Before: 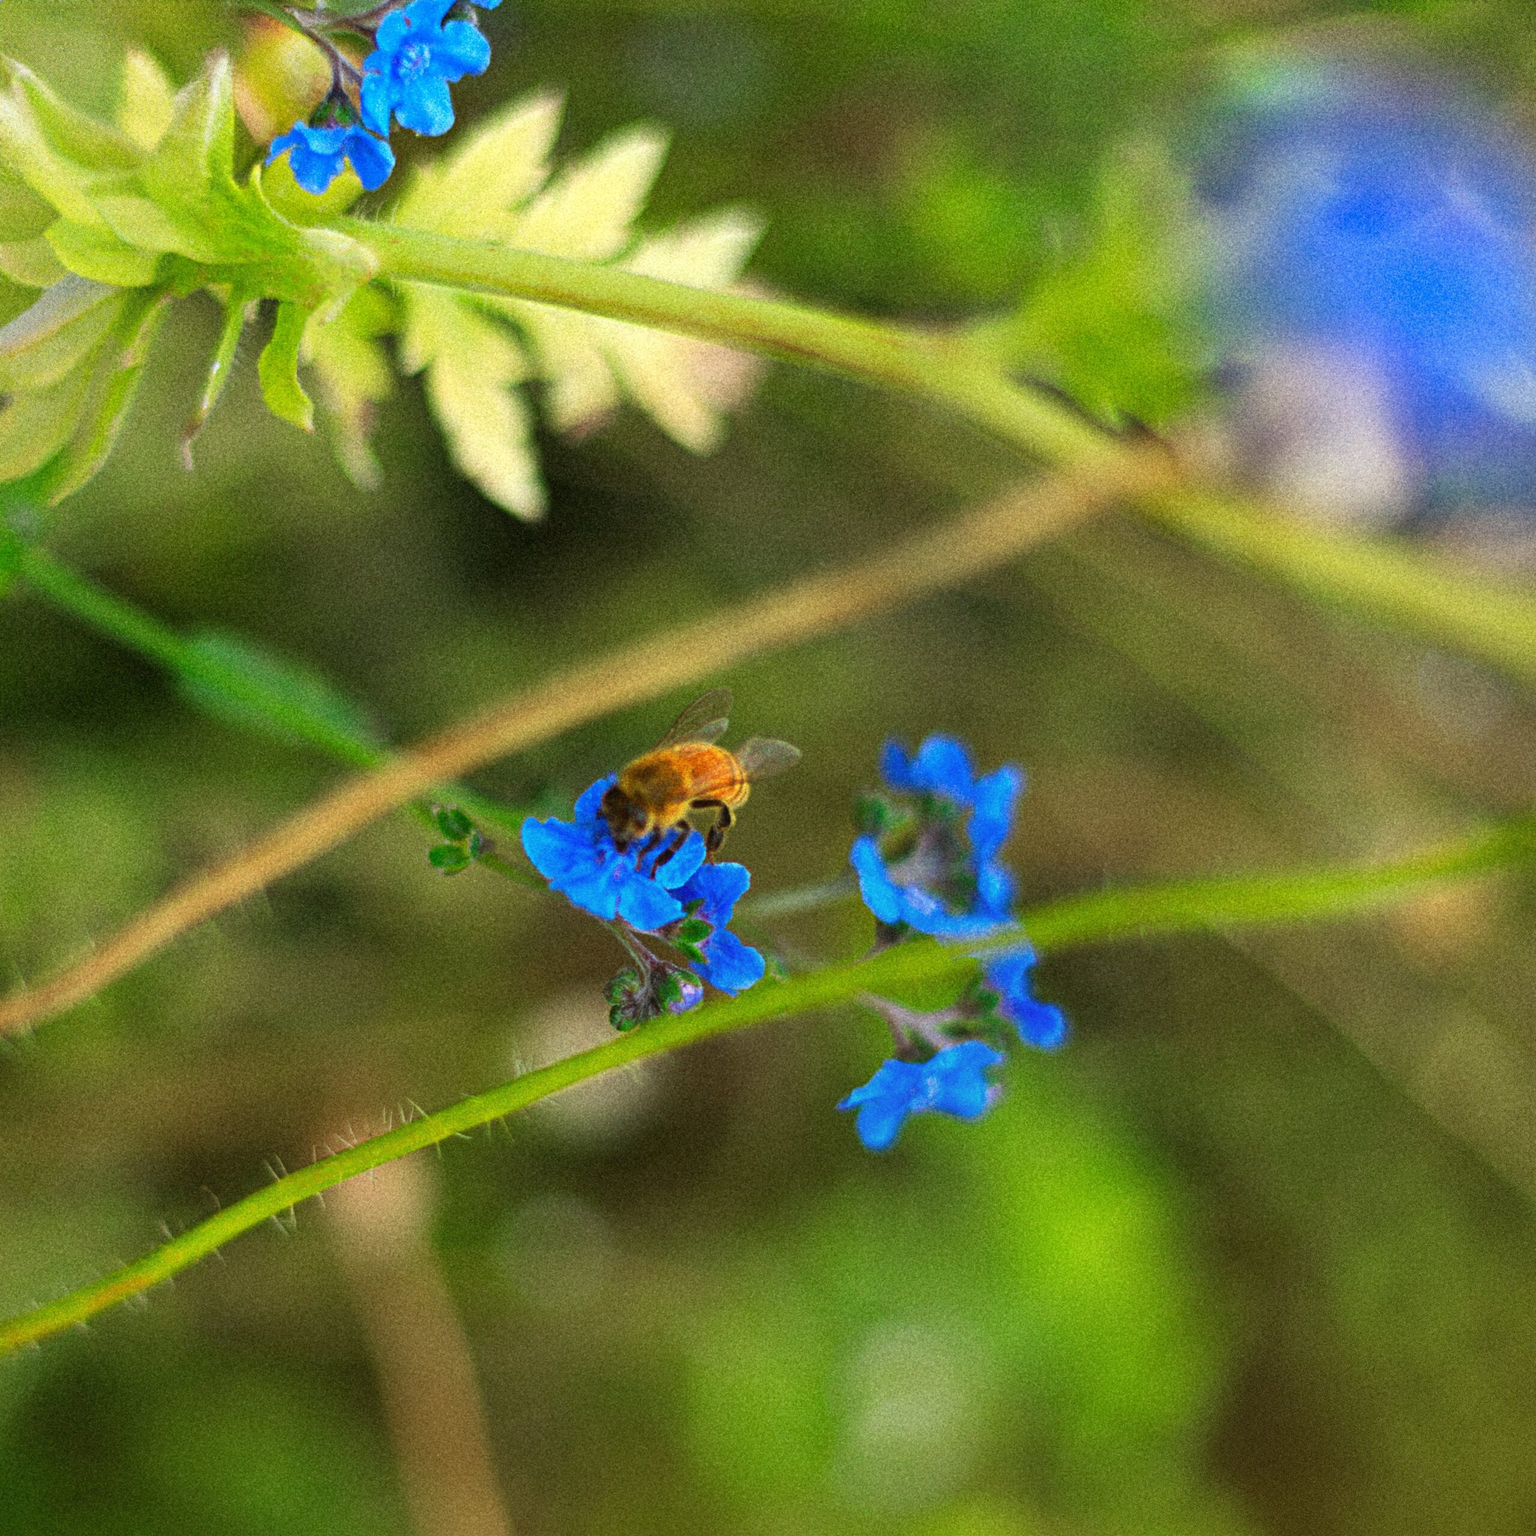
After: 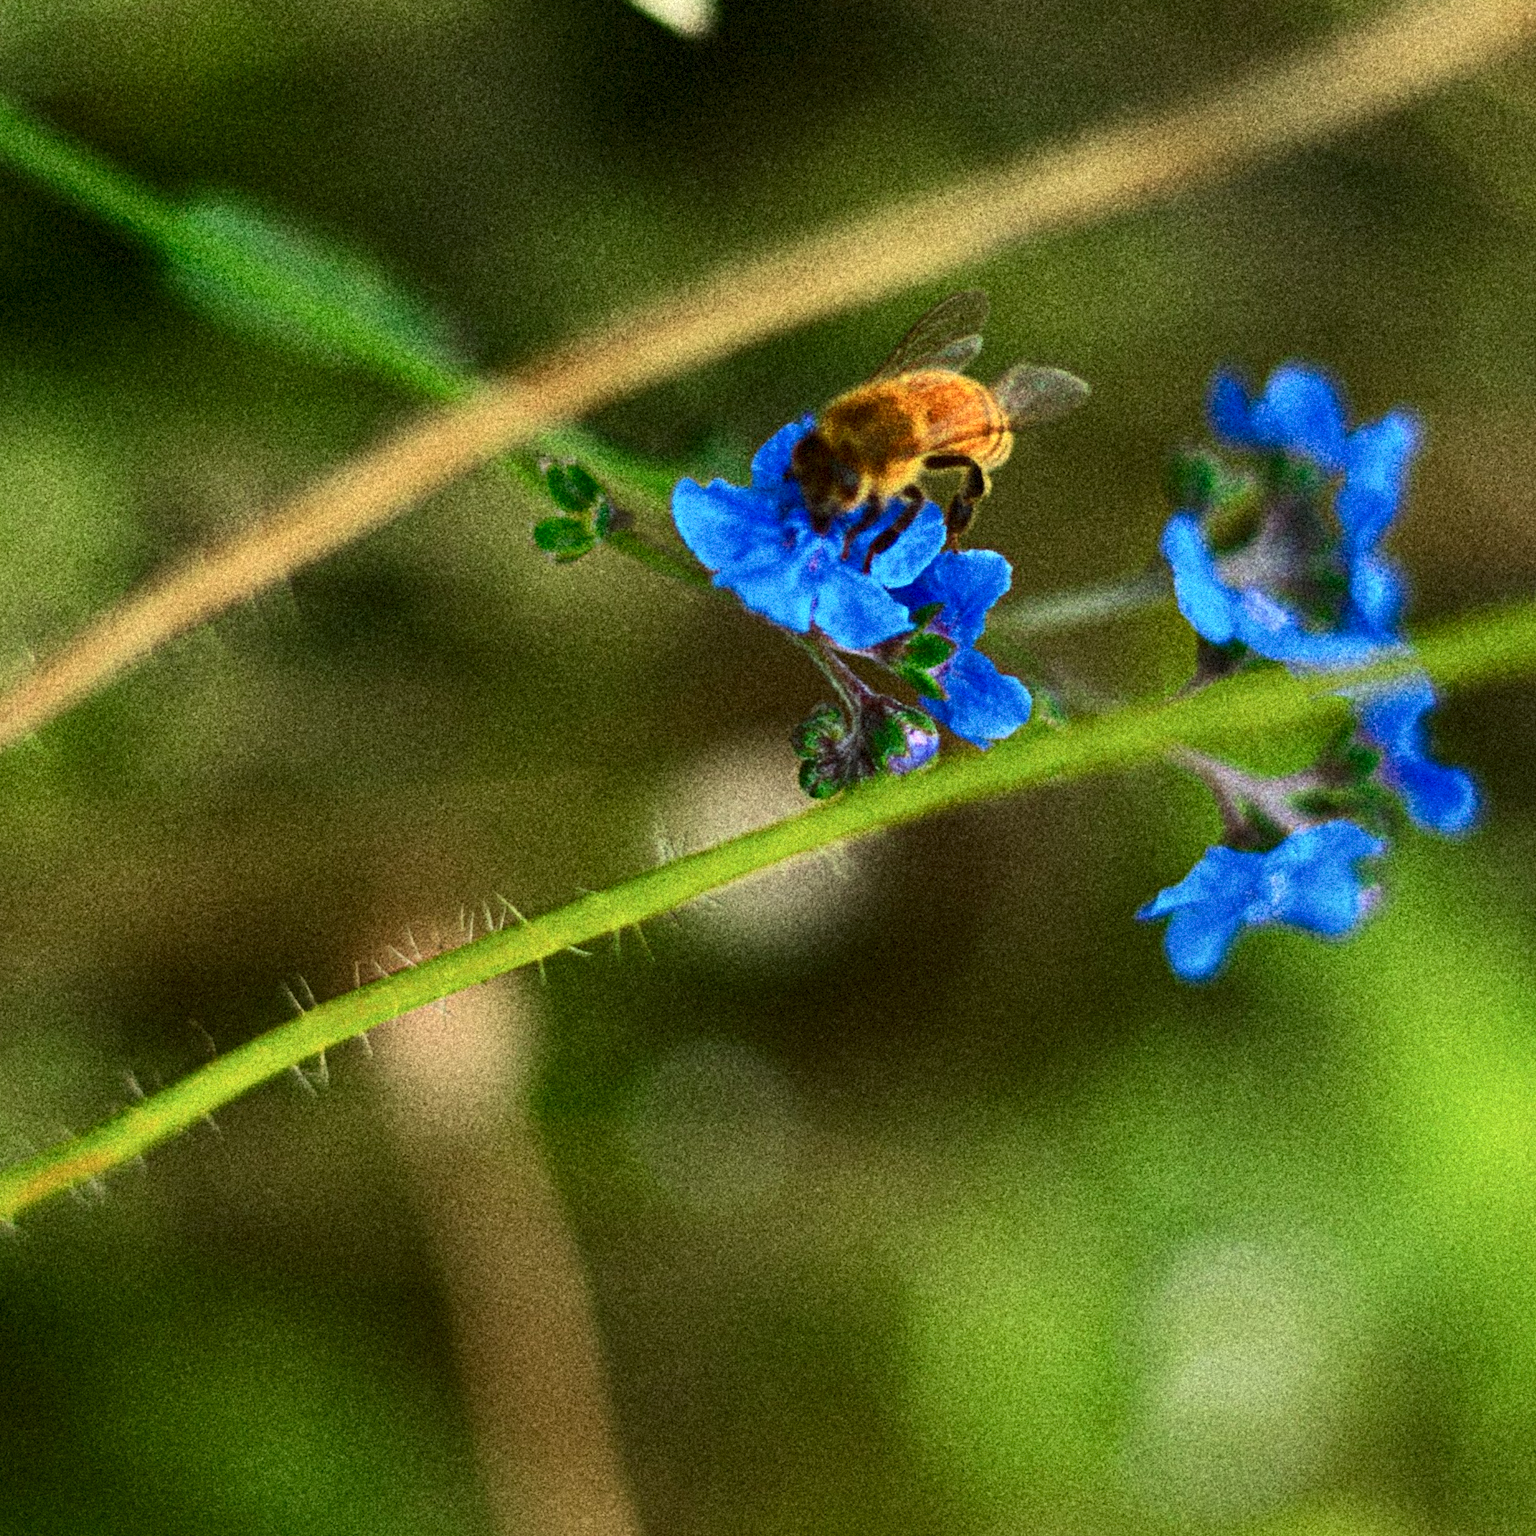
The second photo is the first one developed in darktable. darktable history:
crop and rotate: angle -0.82°, left 3.85%, top 31.828%, right 27.992%
contrast brightness saturation: contrast 0.28
exposure: exposure -0.04 EV, compensate highlight preservation false
grain: coarseness 9.38 ISO, strength 34.99%, mid-tones bias 0%
